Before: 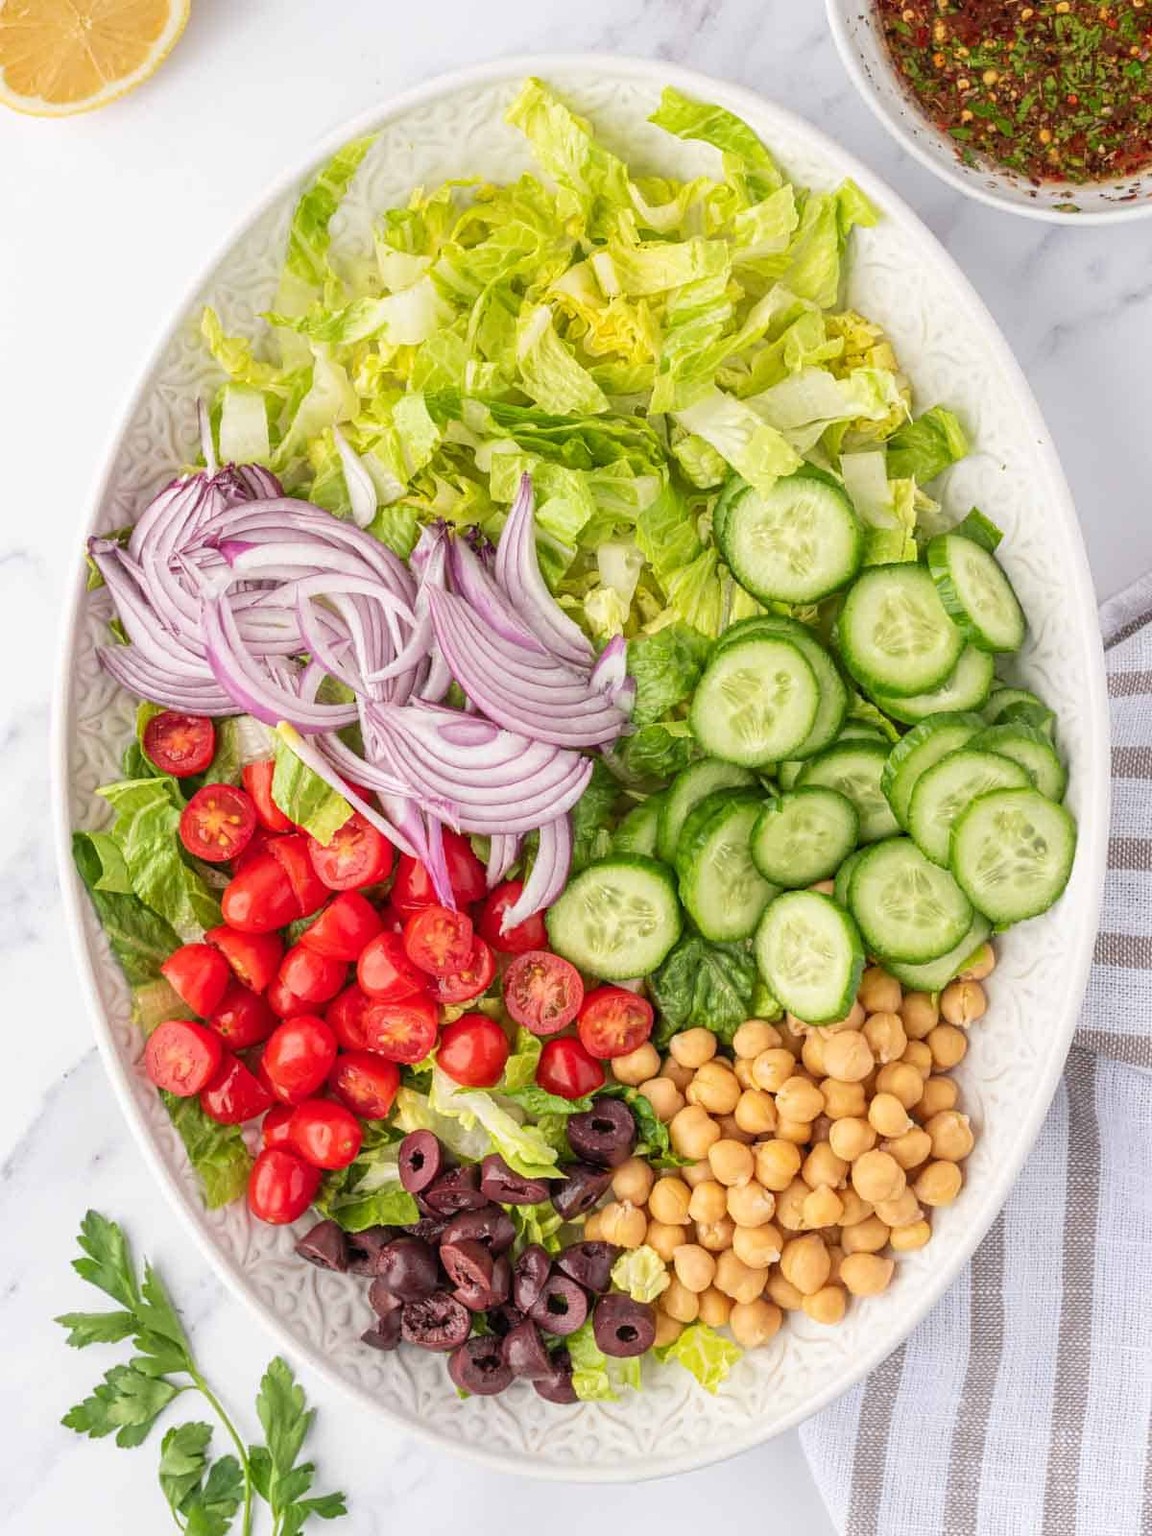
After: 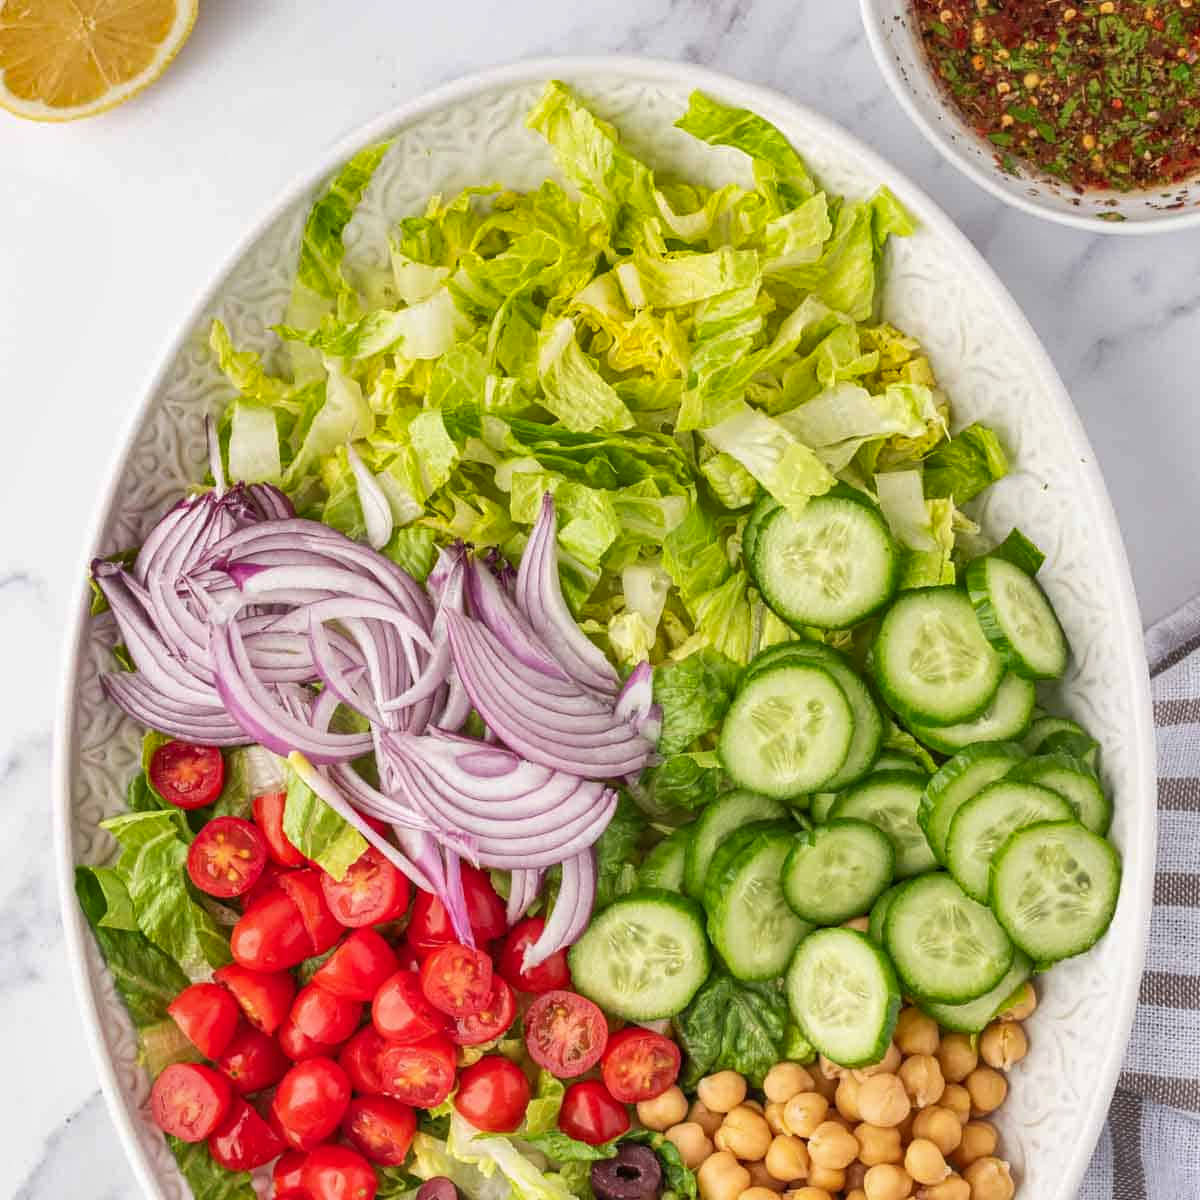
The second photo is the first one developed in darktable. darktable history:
shadows and highlights: shadows 53, soften with gaussian
crop: bottom 24.988%
